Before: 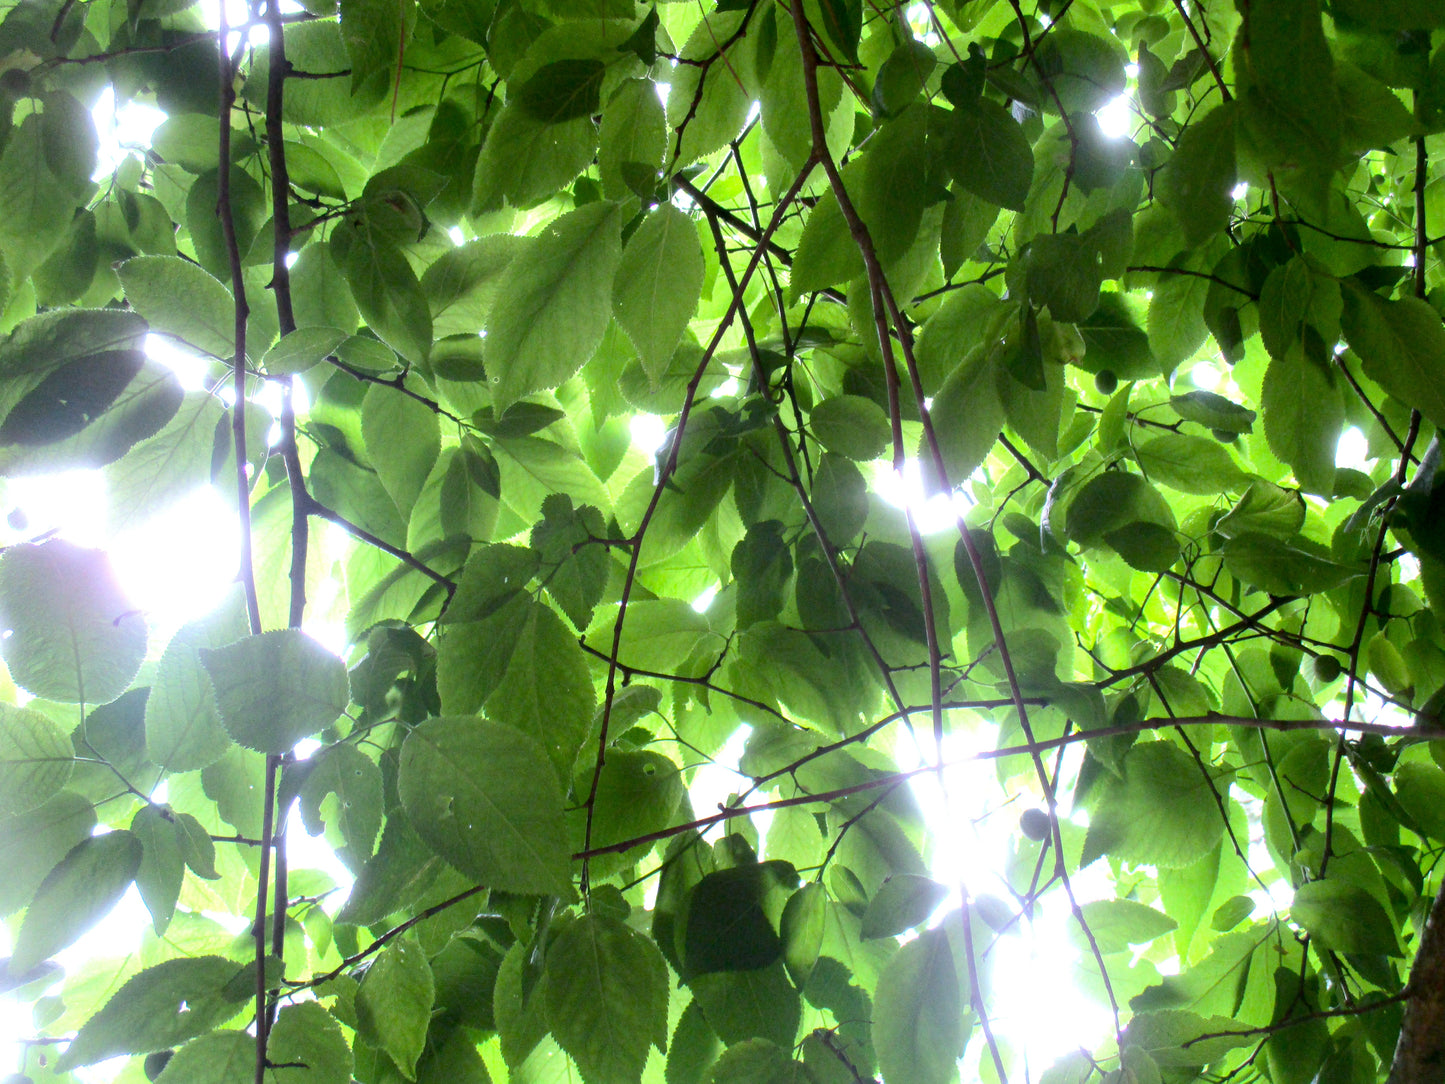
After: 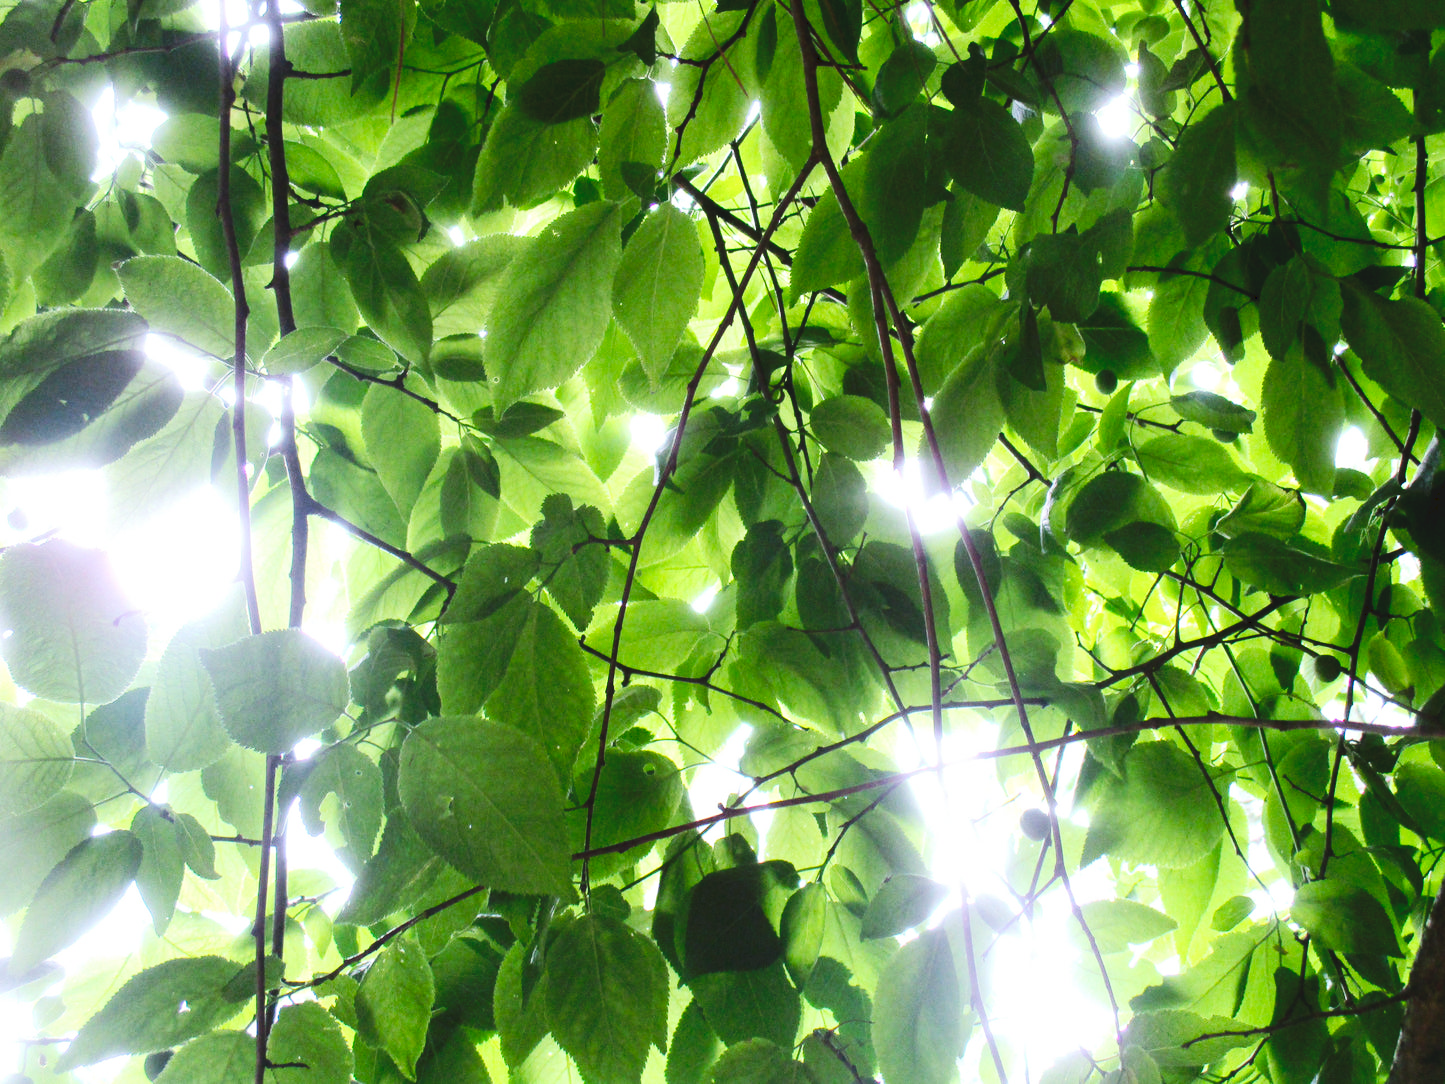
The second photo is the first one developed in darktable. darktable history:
tone curve: curves: ch0 [(0, 0) (0.003, 0.072) (0.011, 0.077) (0.025, 0.082) (0.044, 0.094) (0.069, 0.106) (0.1, 0.125) (0.136, 0.145) (0.177, 0.173) (0.224, 0.216) (0.277, 0.281) (0.335, 0.356) (0.399, 0.436) (0.468, 0.53) (0.543, 0.629) (0.623, 0.724) (0.709, 0.808) (0.801, 0.88) (0.898, 0.941) (1, 1)], preserve colors none
